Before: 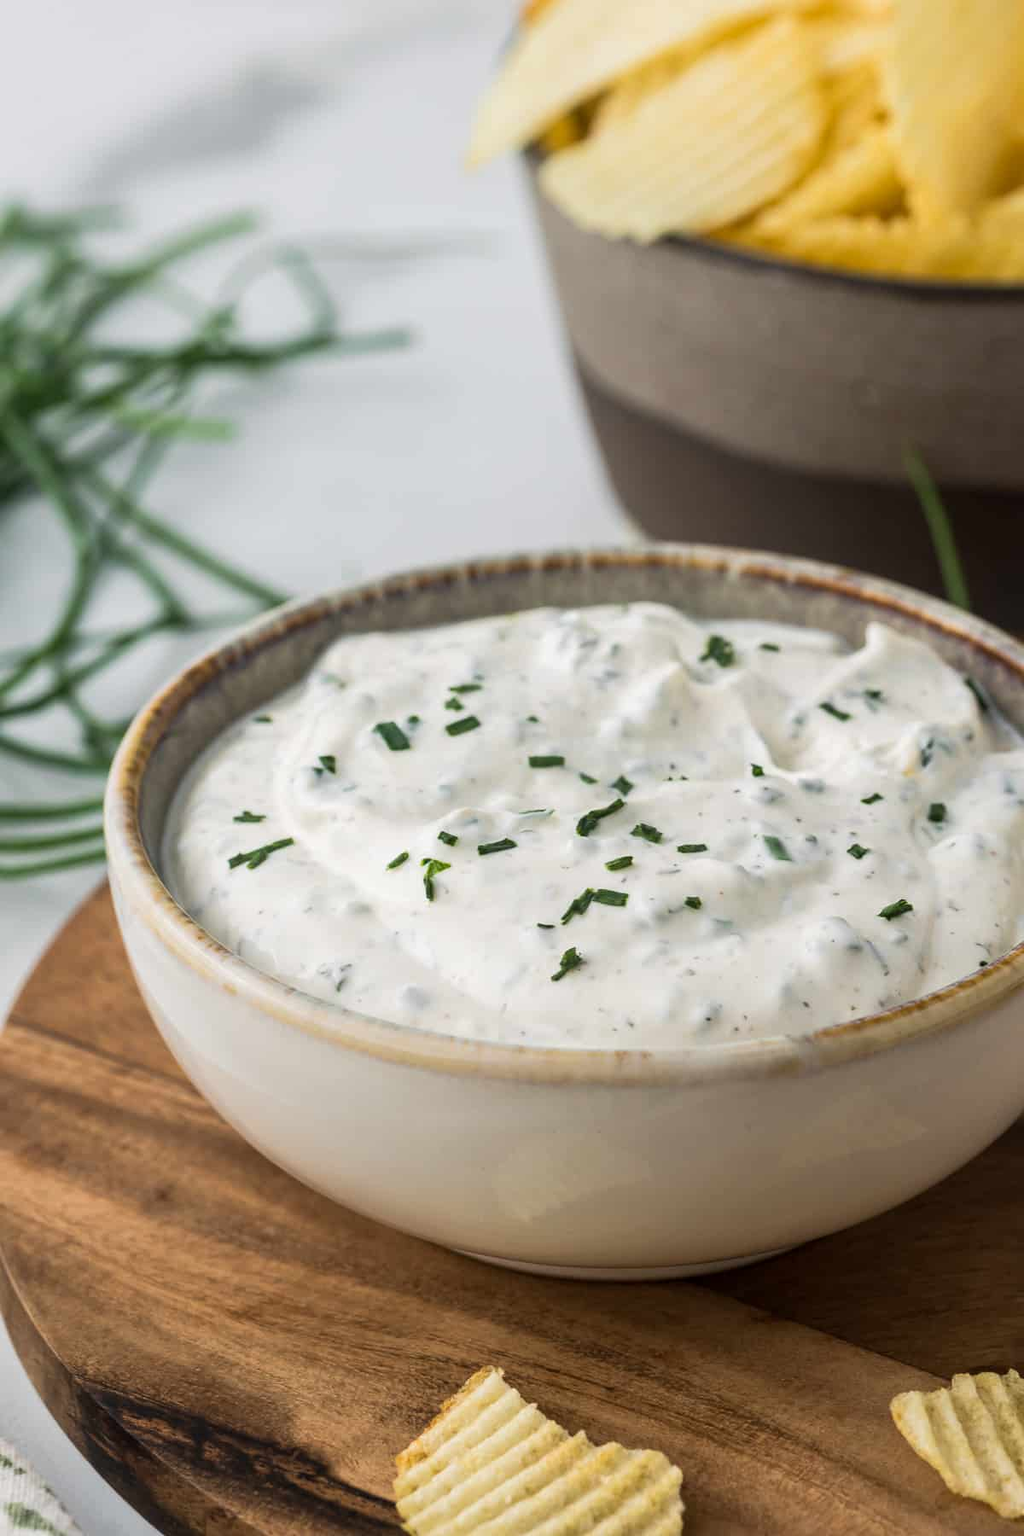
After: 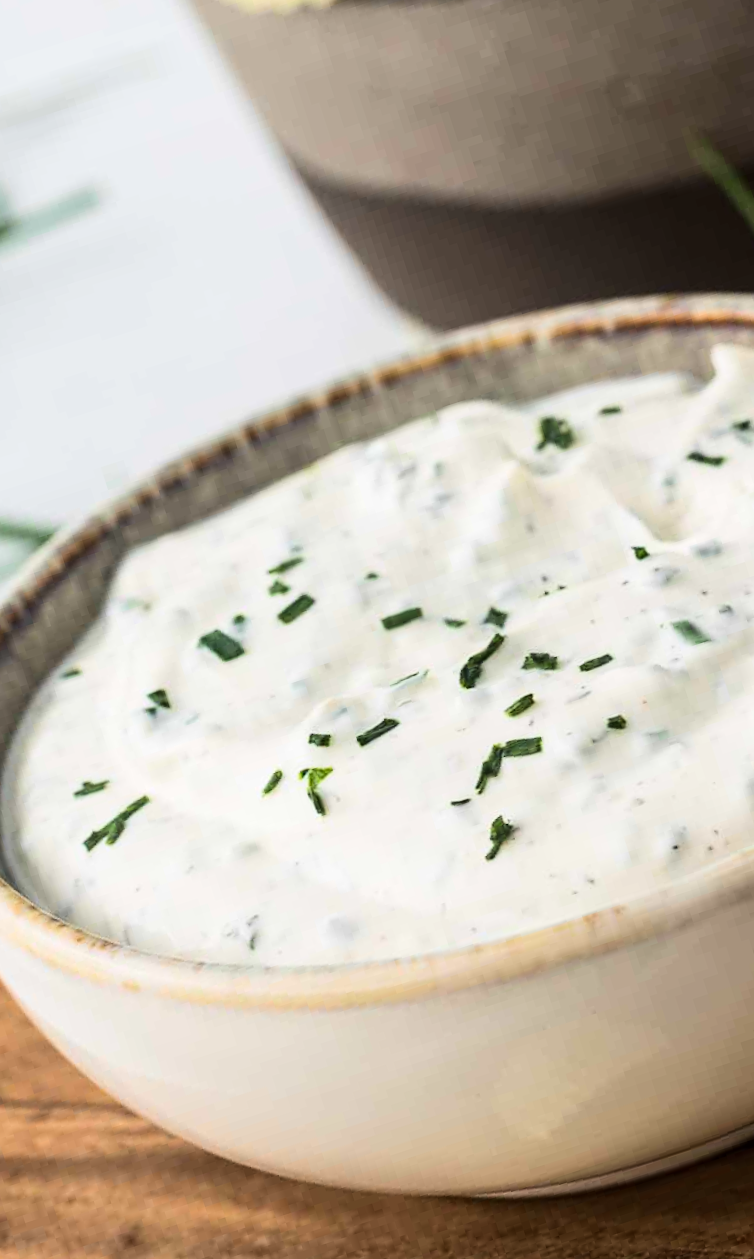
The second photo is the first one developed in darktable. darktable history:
crop and rotate: angle 17.89°, left 6.922%, right 4.296%, bottom 1.166%
base curve: curves: ch0 [(0, 0) (0.032, 0.025) (0.121, 0.166) (0.206, 0.329) (0.605, 0.79) (1, 1)]
